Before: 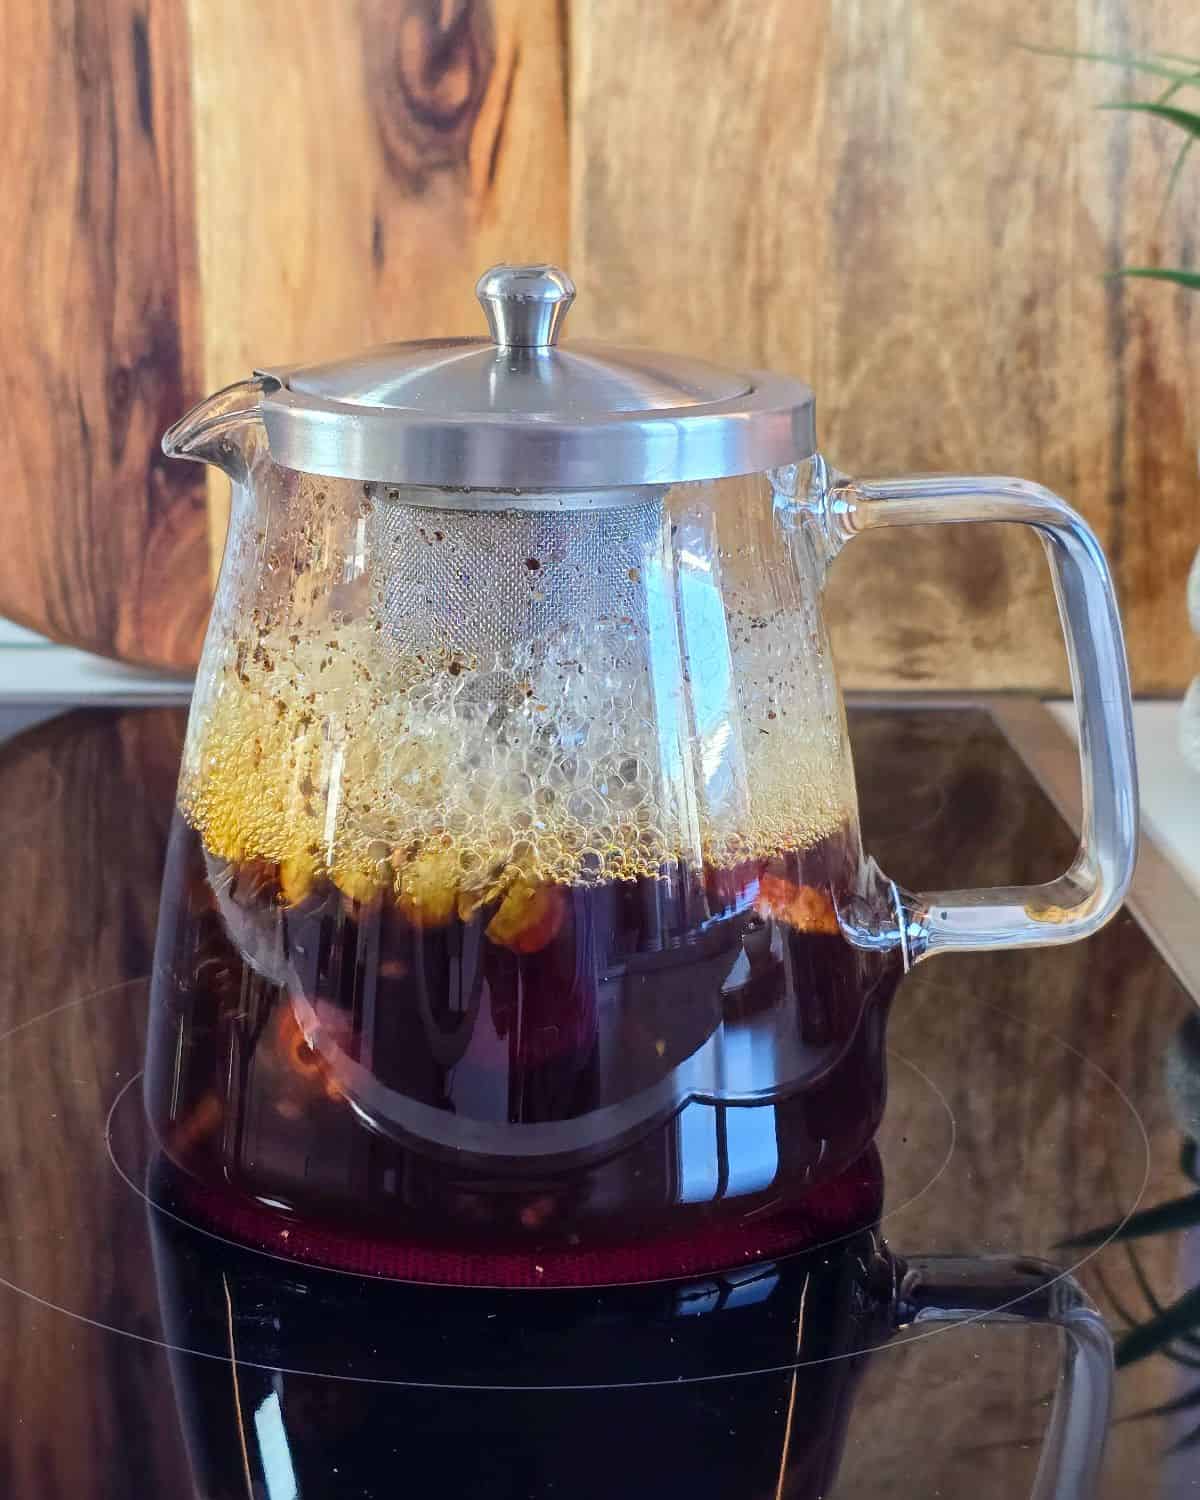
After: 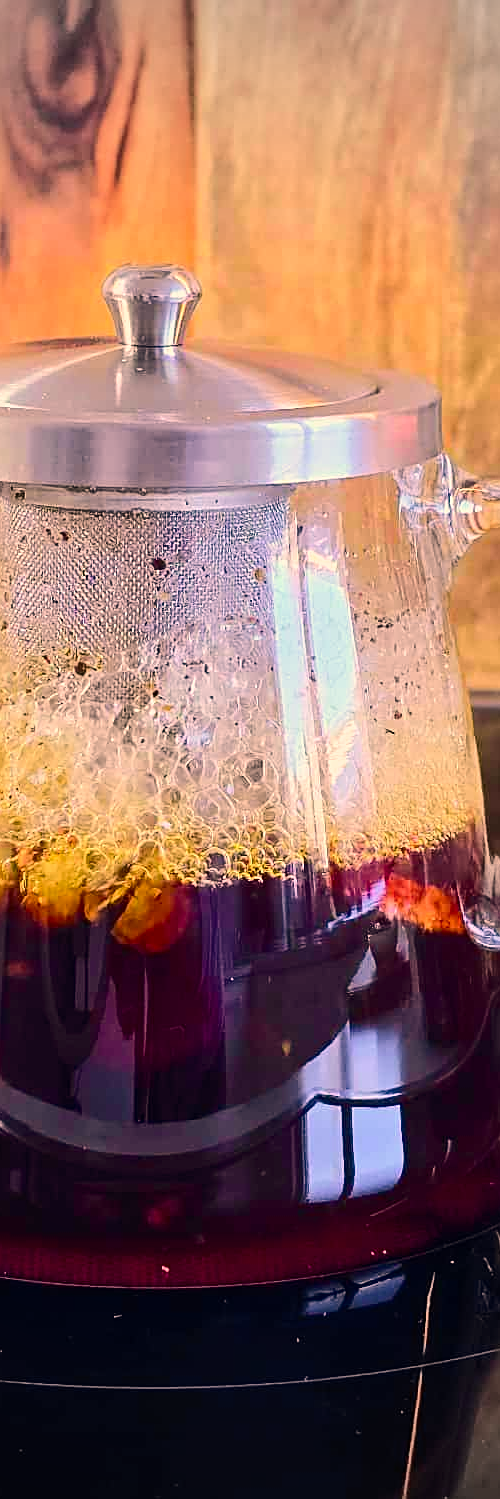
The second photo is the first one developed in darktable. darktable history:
vignetting: fall-off start 67.15%, brightness -0.442, saturation -0.691, width/height ratio 1.011, unbound false
sharpen: on, module defaults
color correction: highlights a* 21.88, highlights b* 22.25
tone curve: curves: ch0 [(0, 0) (0.126, 0.086) (0.338, 0.327) (0.494, 0.55) (0.703, 0.762) (1, 1)]; ch1 [(0, 0) (0.346, 0.324) (0.45, 0.431) (0.5, 0.5) (0.522, 0.517) (0.55, 0.578) (1, 1)]; ch2 [(0, 0) (0.44, 0.424) (0.501, 0.499) (0.554, 0.563) (0.622, 0.667) (0.707, 0.746) (1, 1)], color space Lab, independent channels, preserve colors none
crop: left 31.229%, right 27.105%
